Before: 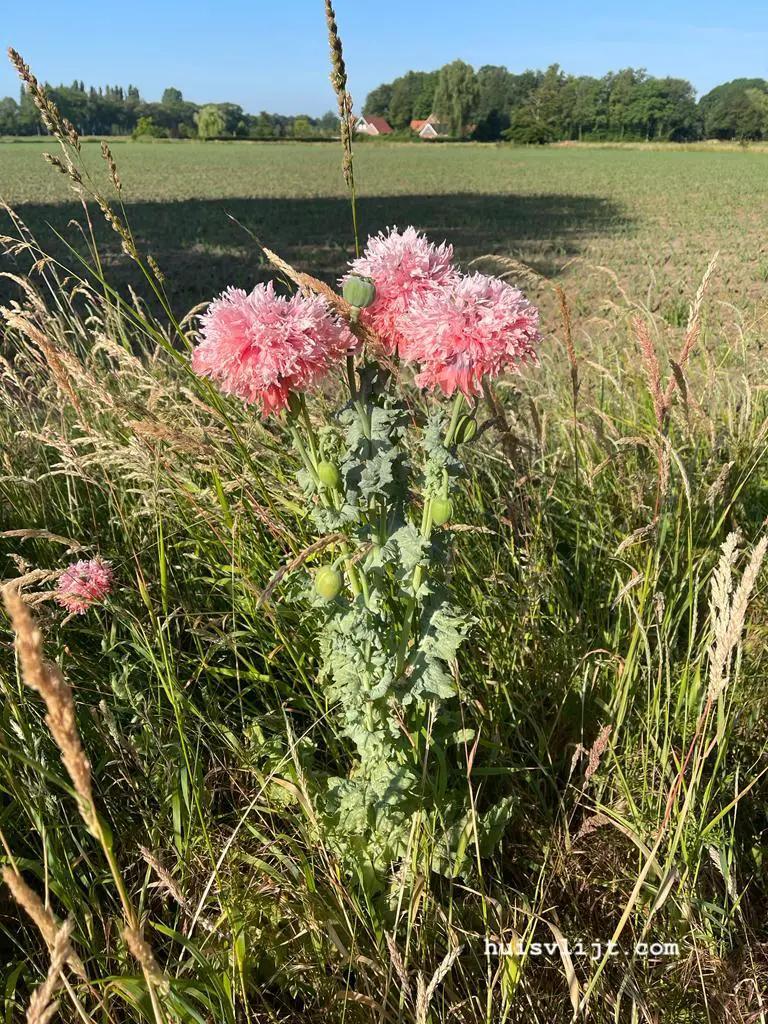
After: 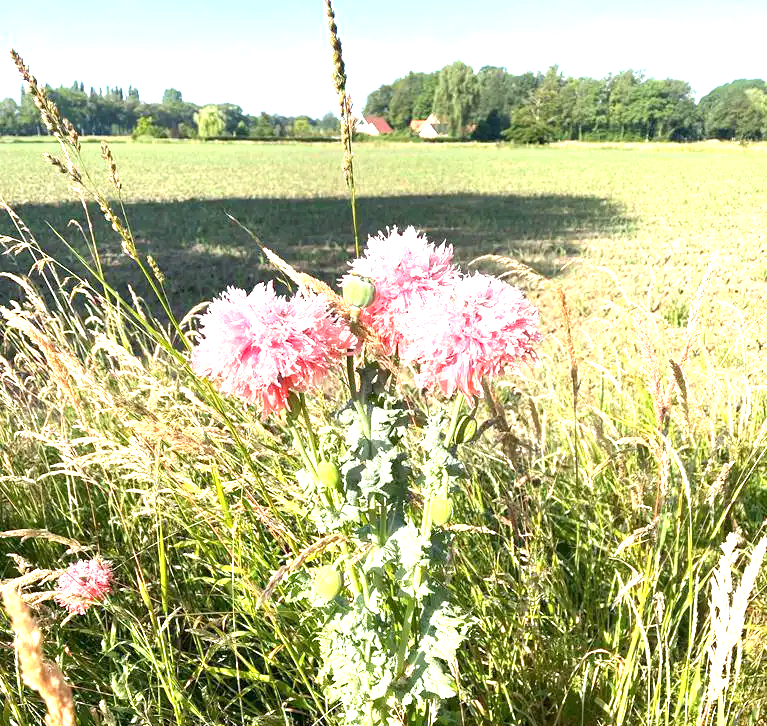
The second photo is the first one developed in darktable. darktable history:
crop: right 0%, bottom 29.047%
exposure: black level correction 0.001, exposure 1.647 EV, compensate exposure bias true, compensate highlight preservation false
